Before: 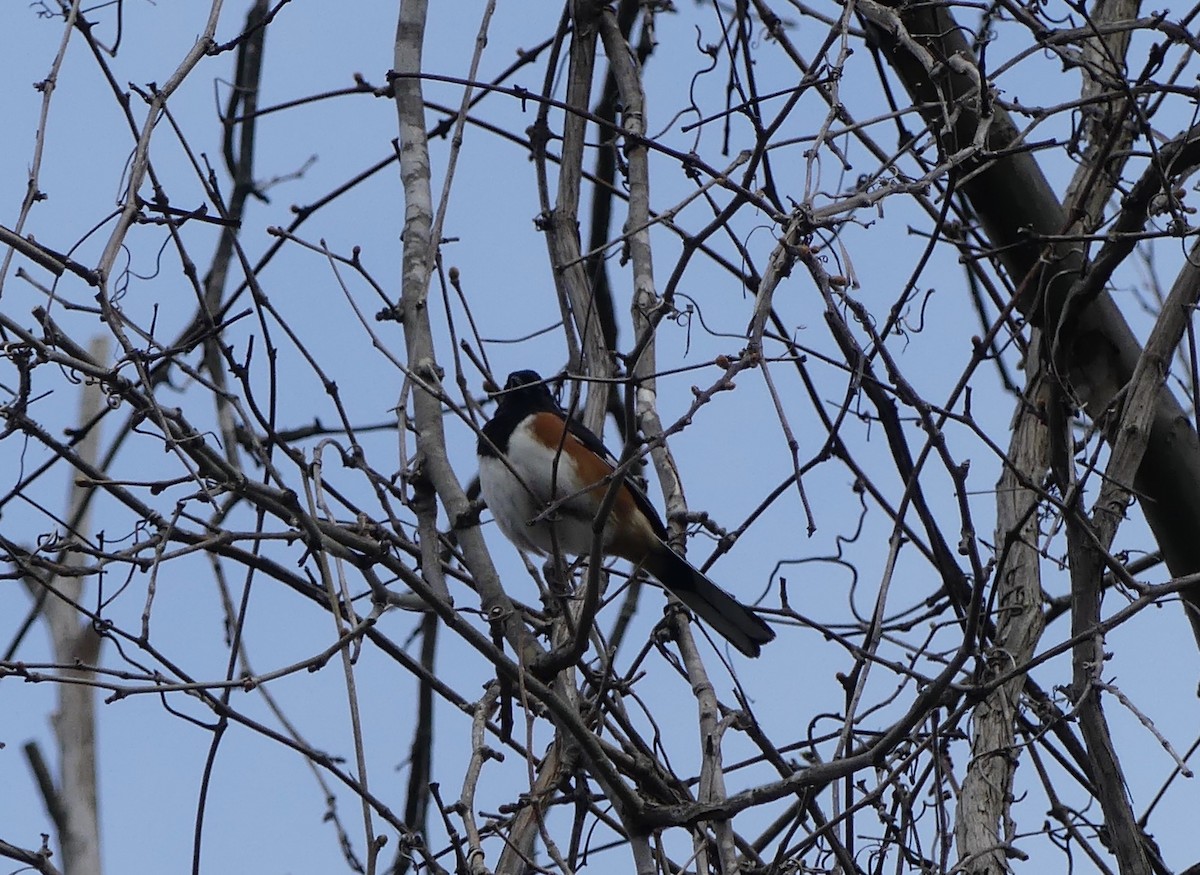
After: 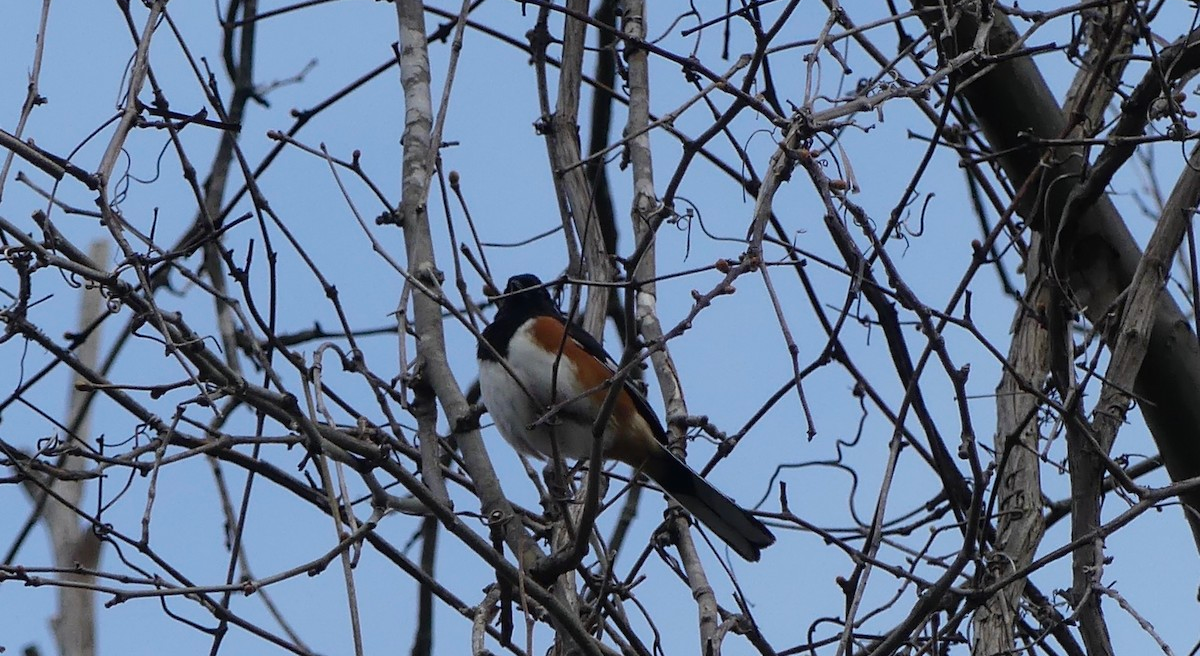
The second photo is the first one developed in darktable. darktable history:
crop: top 11.02%, bottom 13.905%
